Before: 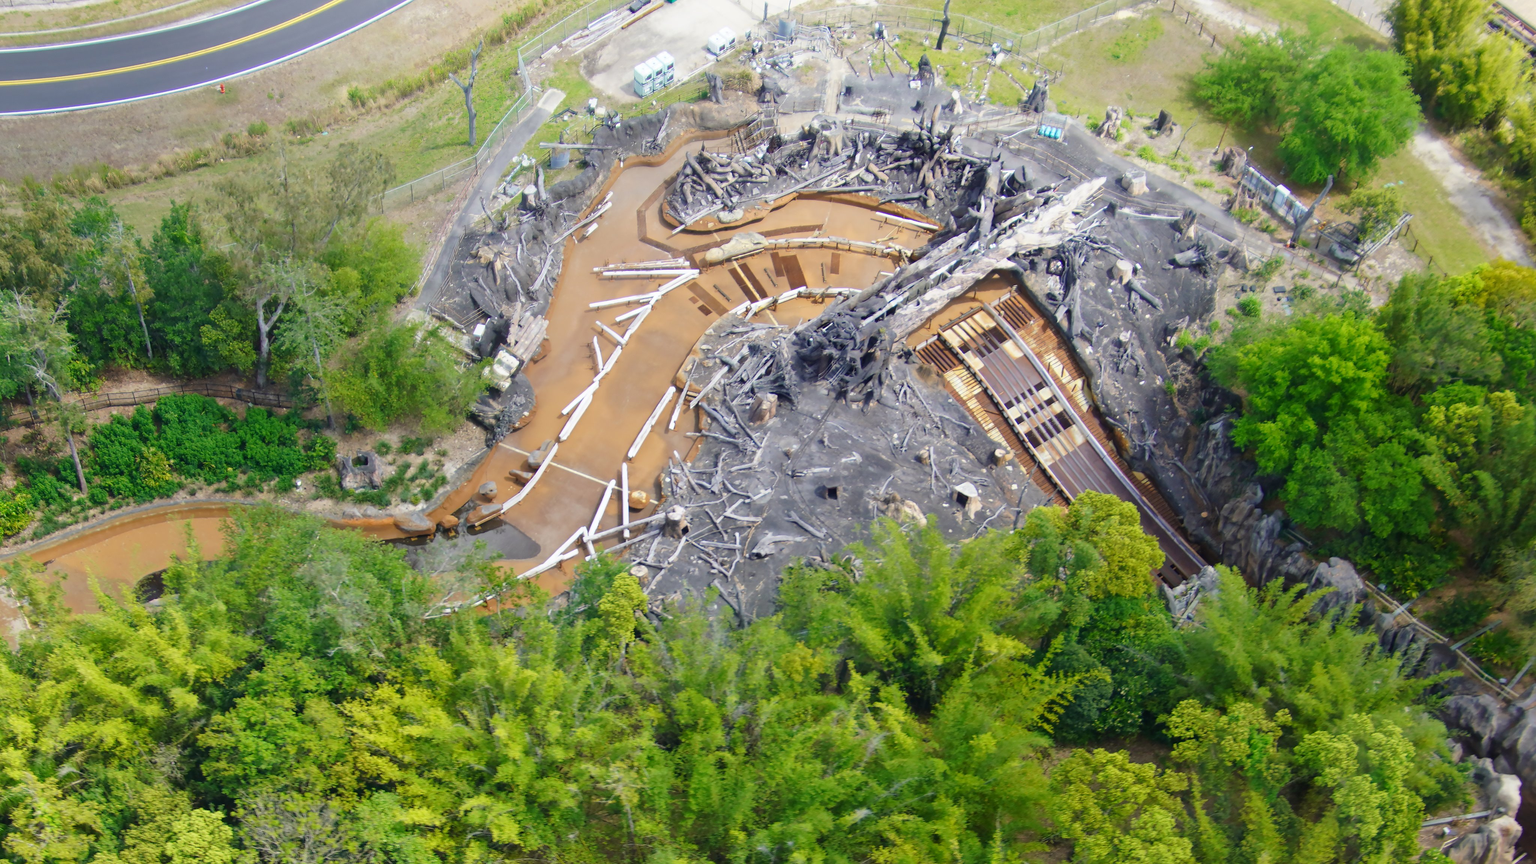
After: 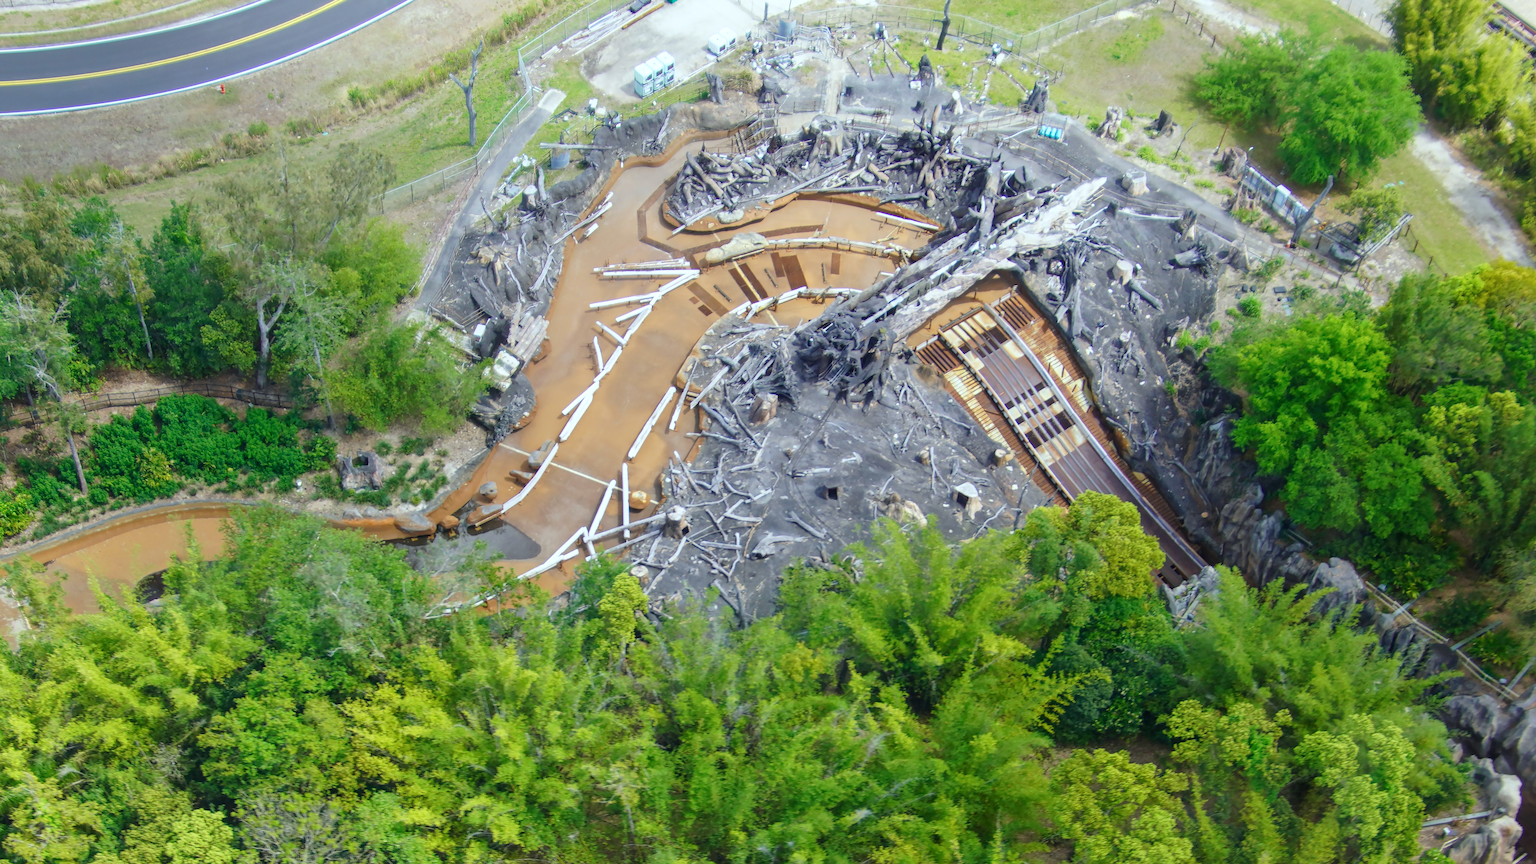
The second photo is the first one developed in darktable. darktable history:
color calibration: illuminant Planckian (black body), adaptation linear Bradford (ICC v4), x 0.361, y 0.366, temperature 4511.61 K, saturation algorithm version 1 (2020)
local contrast: detail 110%
levels: levels [0, 0.492, 0.984]
